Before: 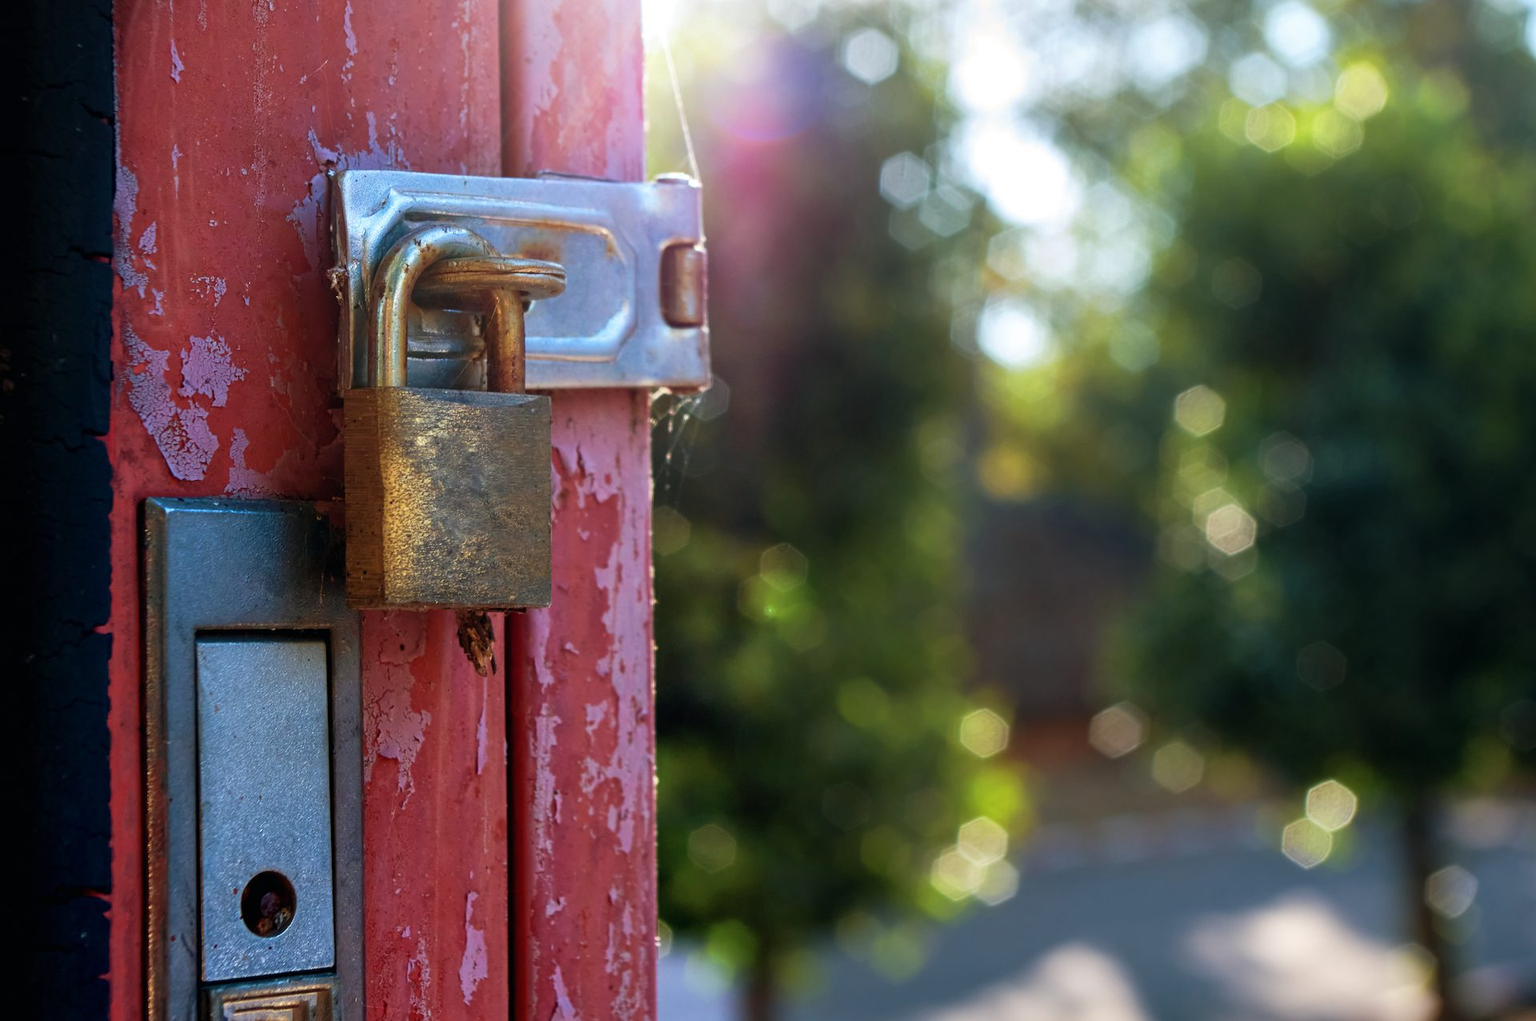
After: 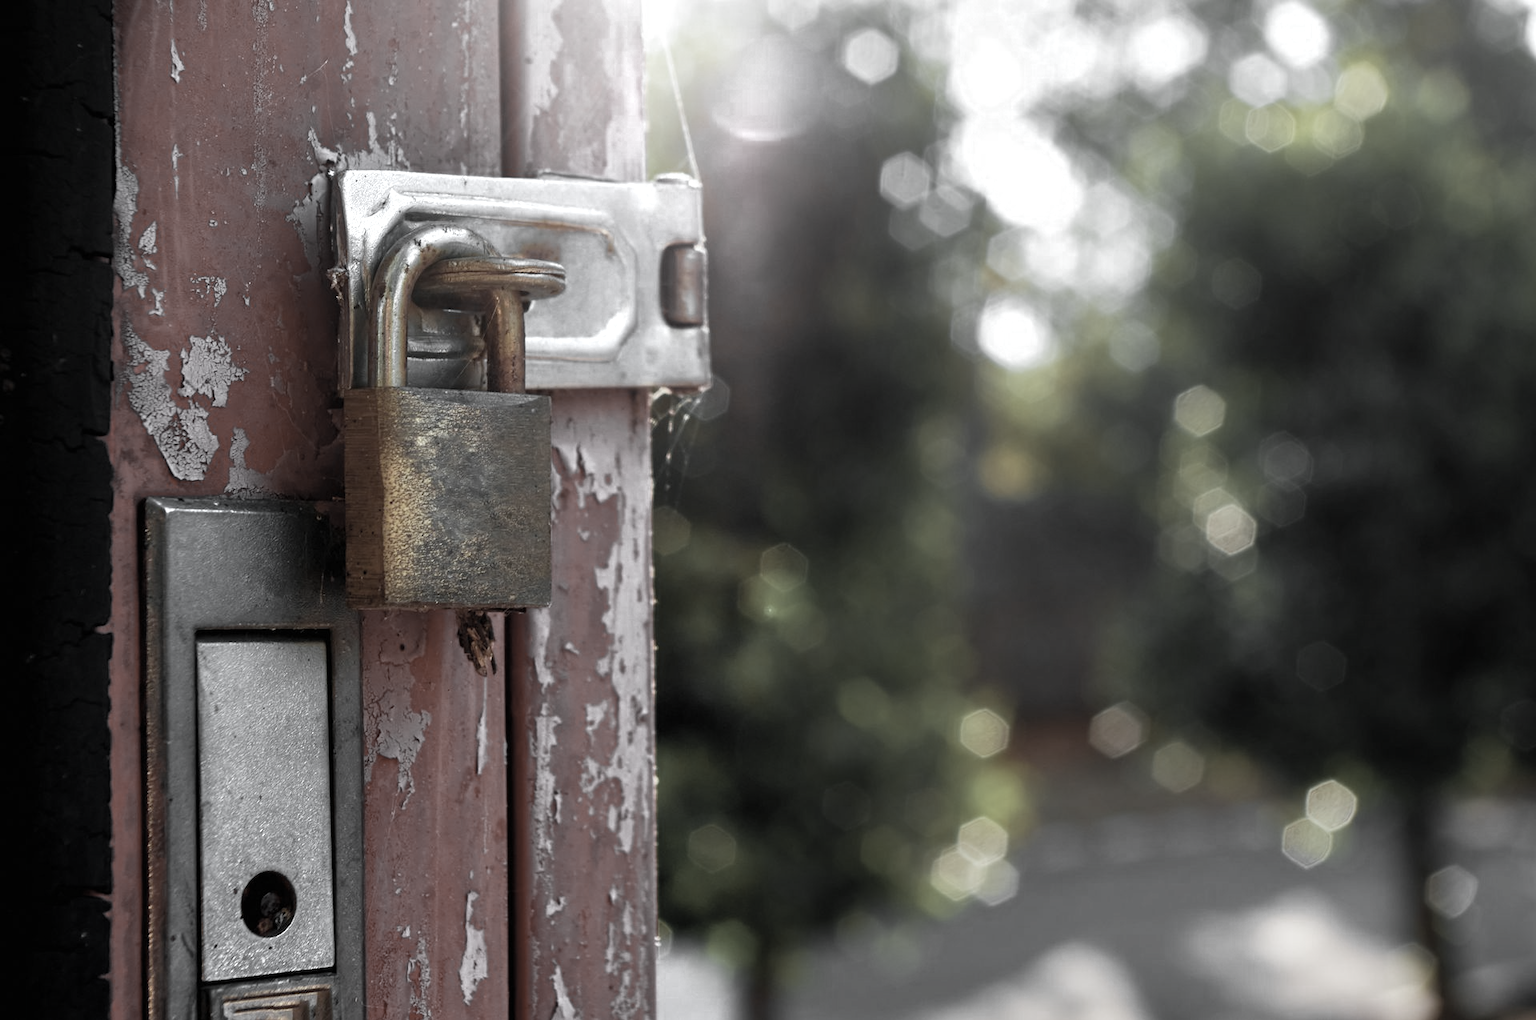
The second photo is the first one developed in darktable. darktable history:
color zones: curves: ch0 [(0, 0.613) (0.01, 0.613) (0.245, 0.448) (0.498, 0.529) (0.642, 0.665) (0.879, 0.777) (0.99, 0.613)]; ch1 [(0, 0.035) (0.121, 0.189) (0.259, 0.197) (0.415, 0.061) (0.589, 0.022) (0.732, 0.022) (0.857, 0.026) (0.991, 0.053)]
white balance: red 0.978, blue 0.999
